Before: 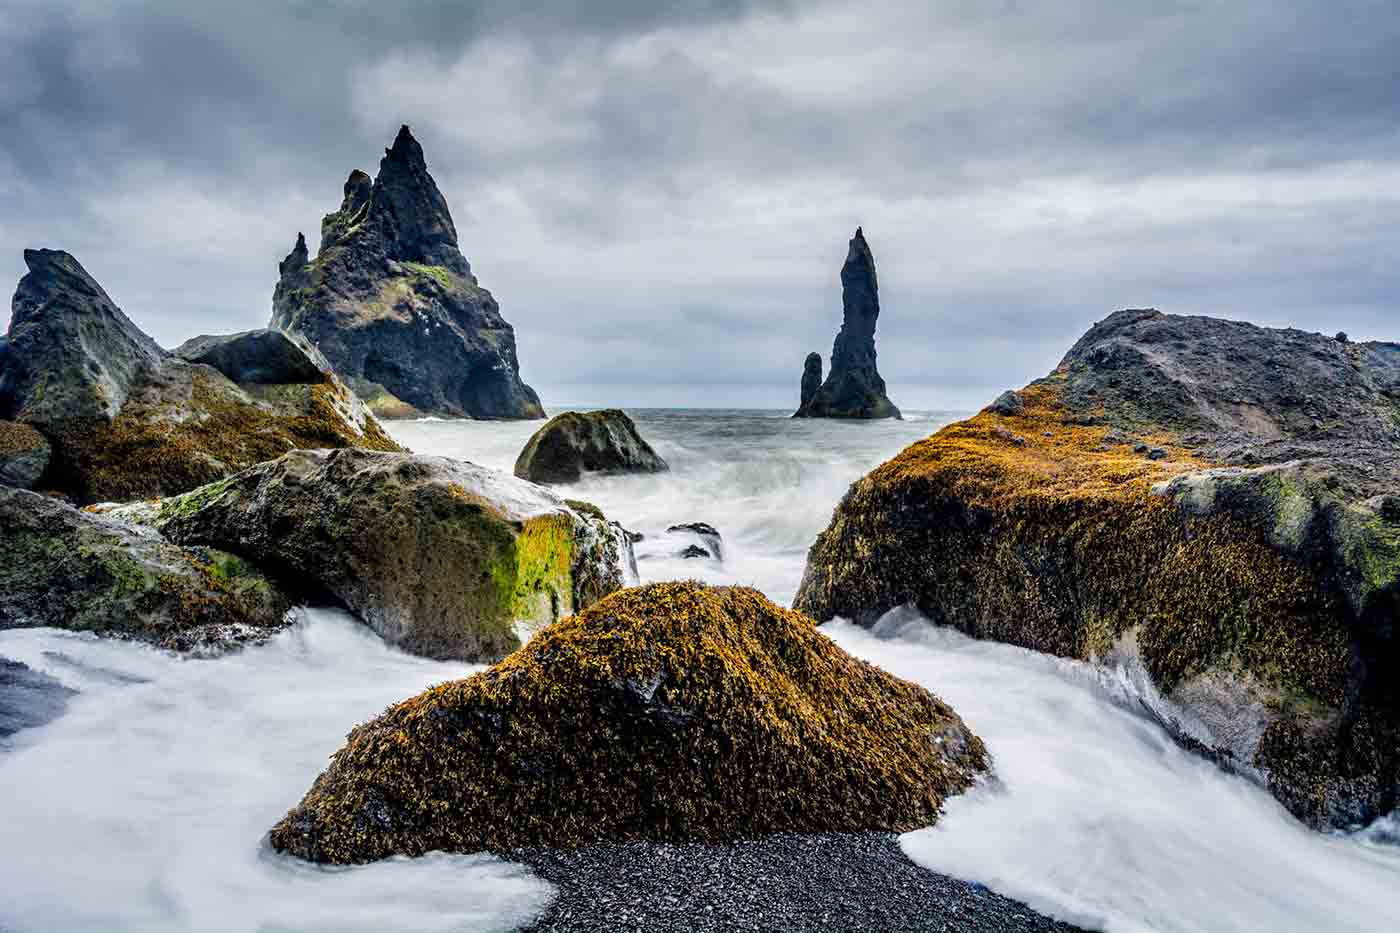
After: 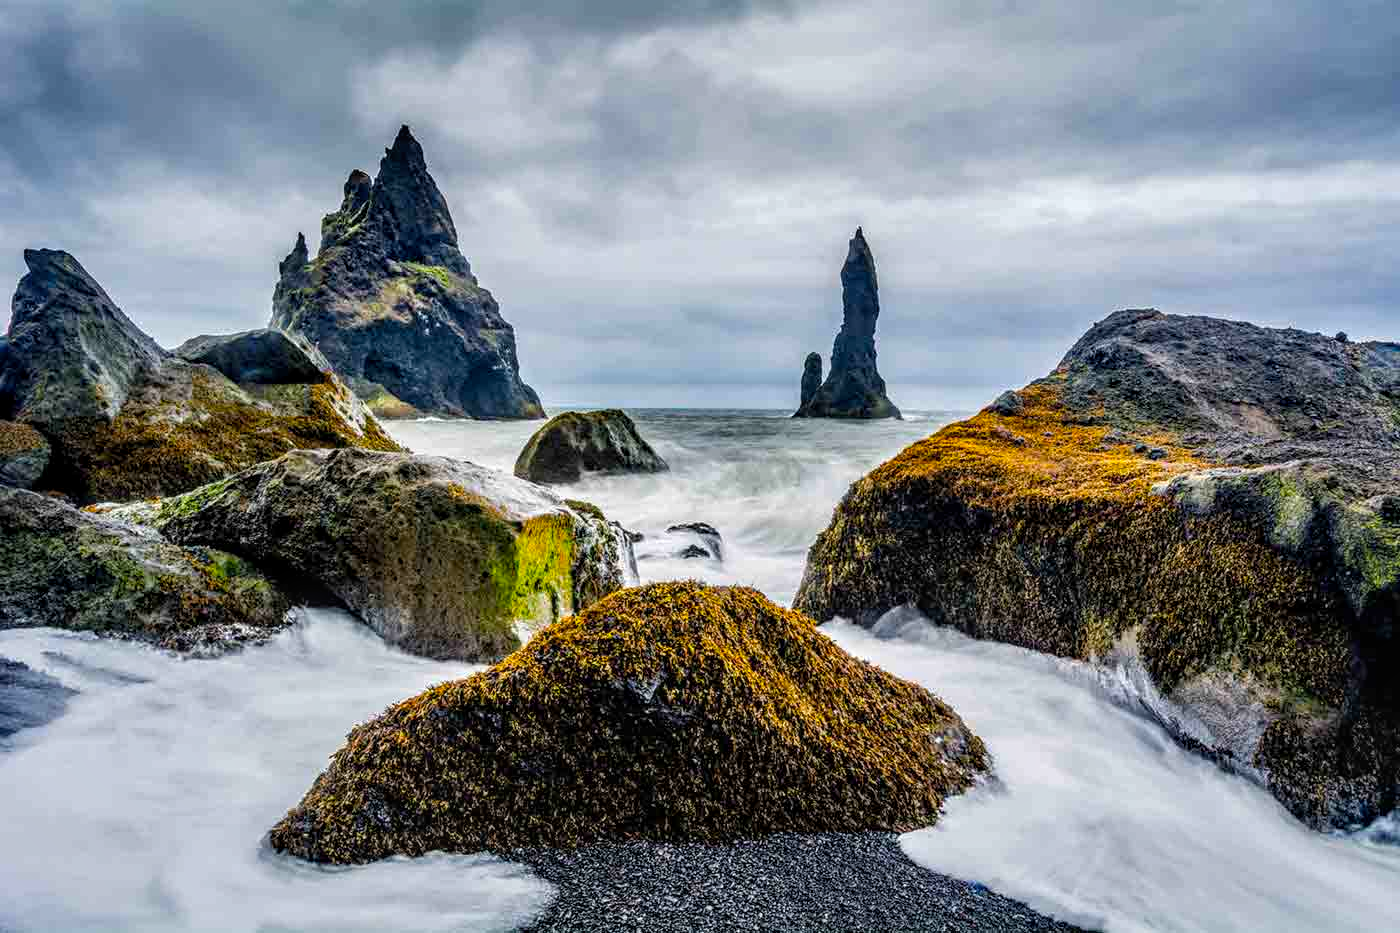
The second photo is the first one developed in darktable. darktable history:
local contrast: on, module defaults
tone equalizer: edges refinement/feathering 500, mask exposure compensation -1.57 EV, preserve details no
color balance rgb: perceptual saturation grading › global saturation 25.524%
